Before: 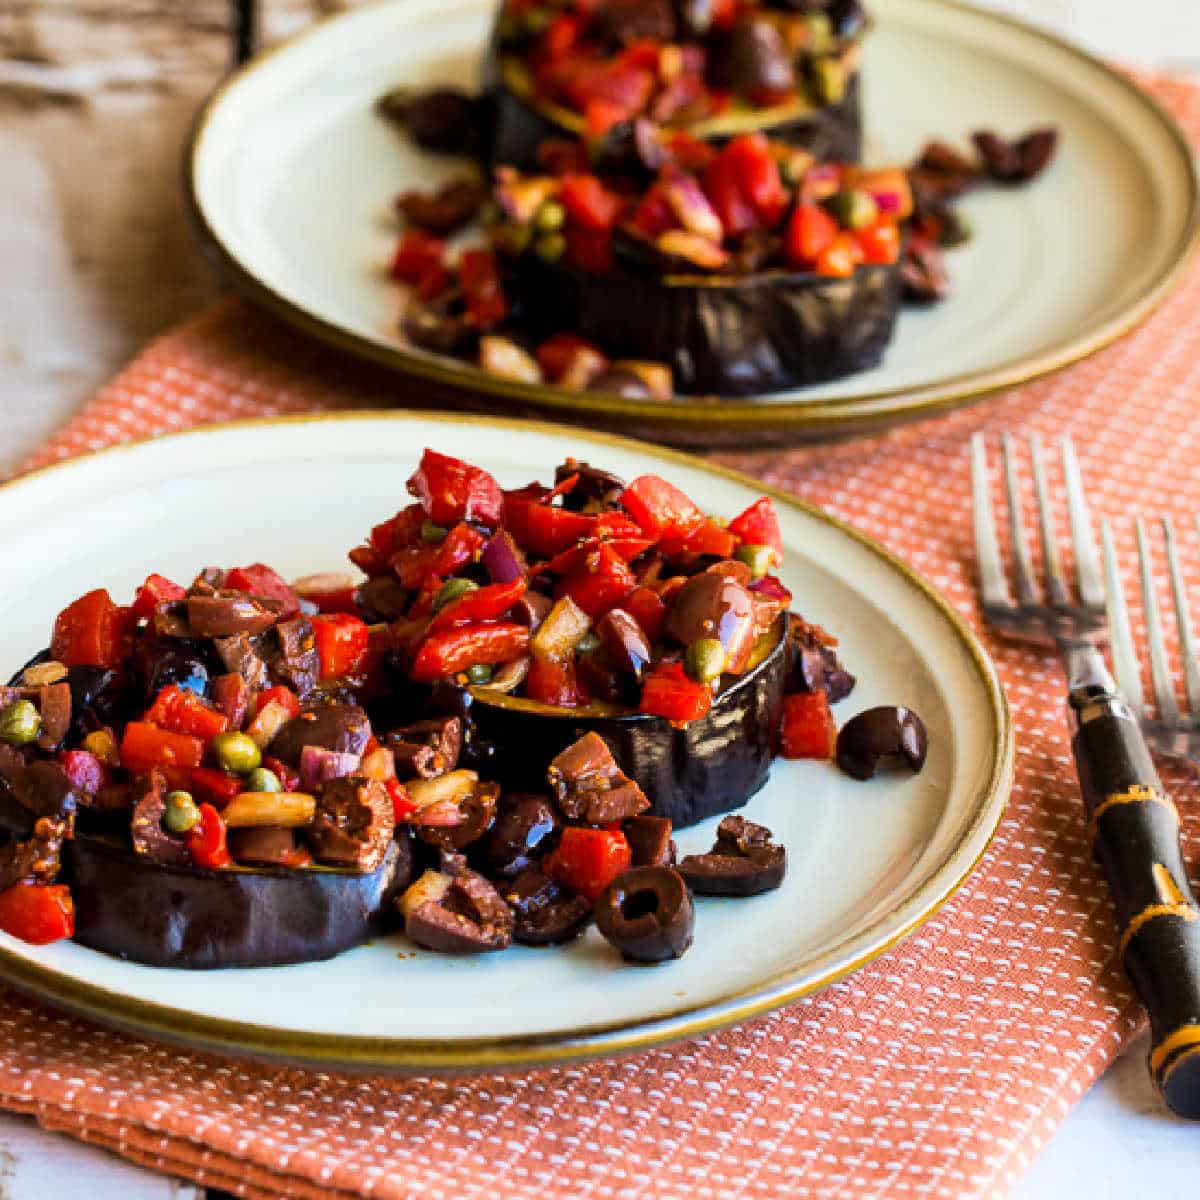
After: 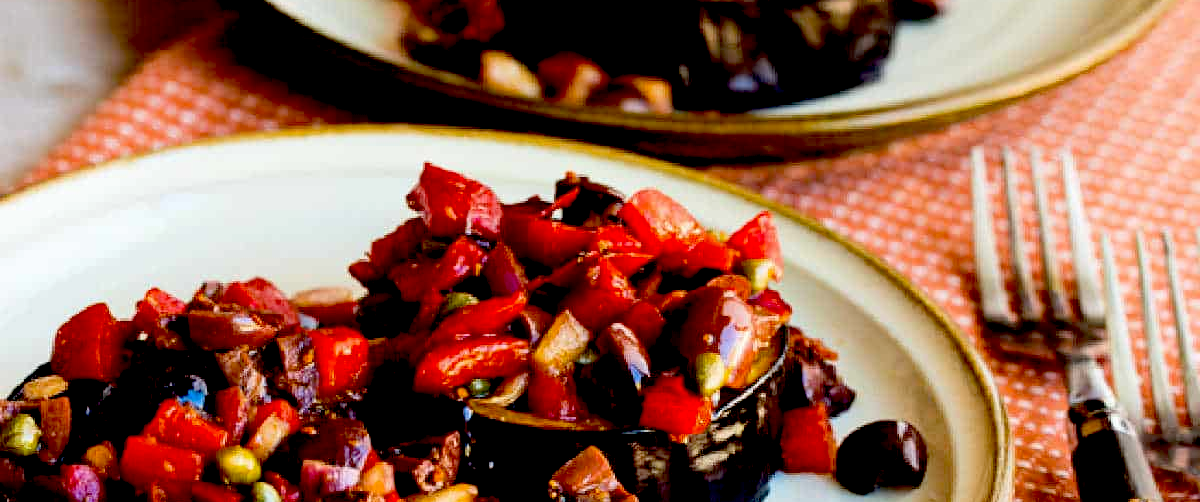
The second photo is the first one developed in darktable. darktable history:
exposure: black level correction 0.047, exposure 0.013 EV, compensate highlight preservation false
crop and rotate: top 23.84%, bottom 34.294%
